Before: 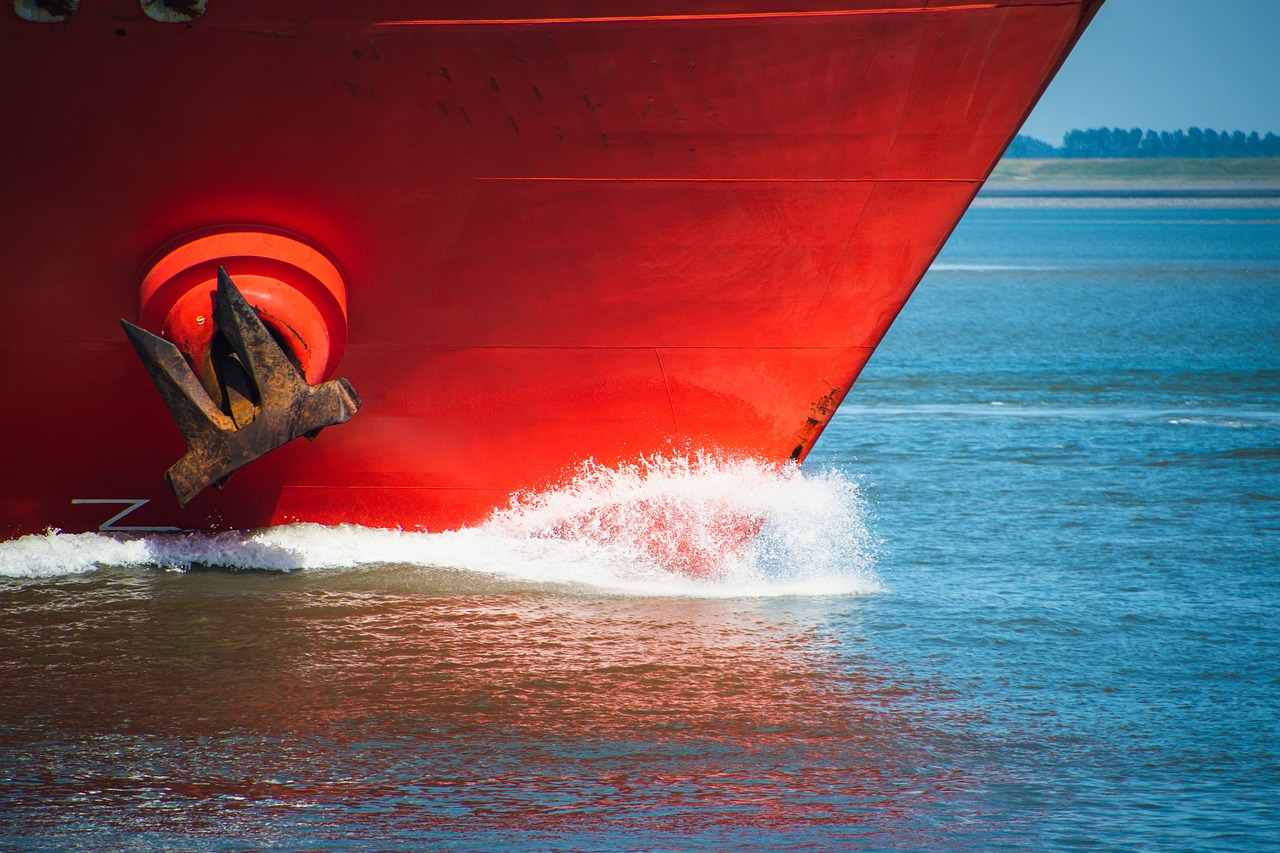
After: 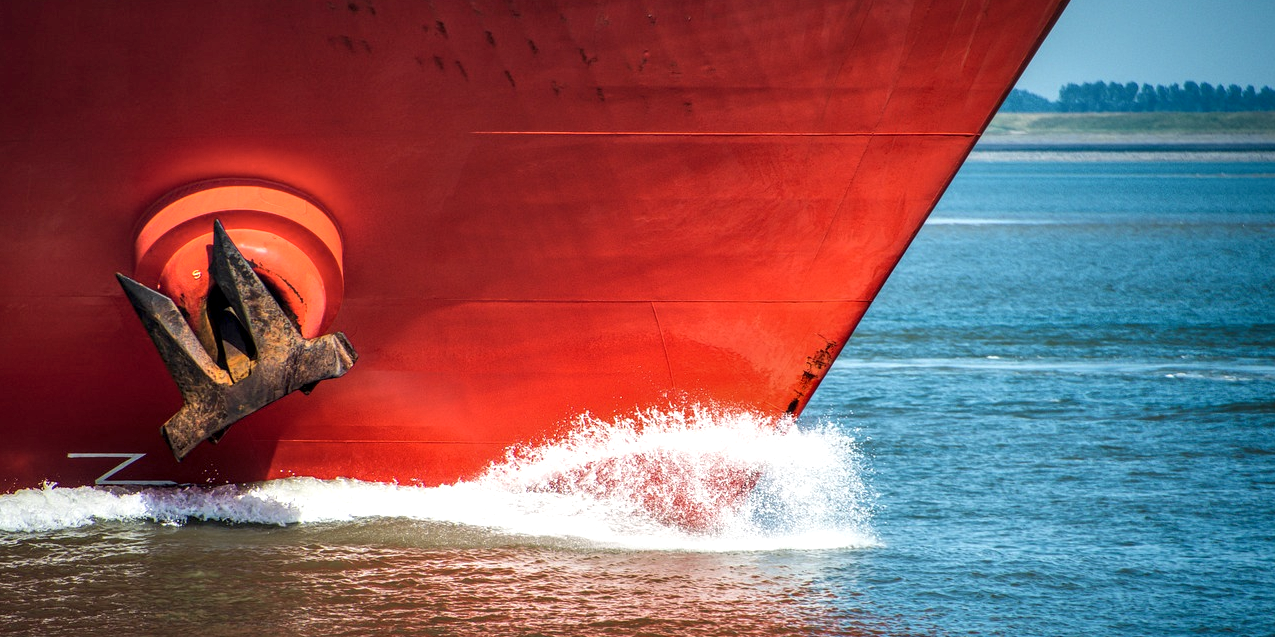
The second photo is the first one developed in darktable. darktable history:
contrast brightness saturation: contrast 0.01, saturation -0.05
shadows and highlights: soften with gaussian
local contrast: highlights 59%, detail 145%
crop: left 0.387%, top 5.469%, bottom 19.809%
